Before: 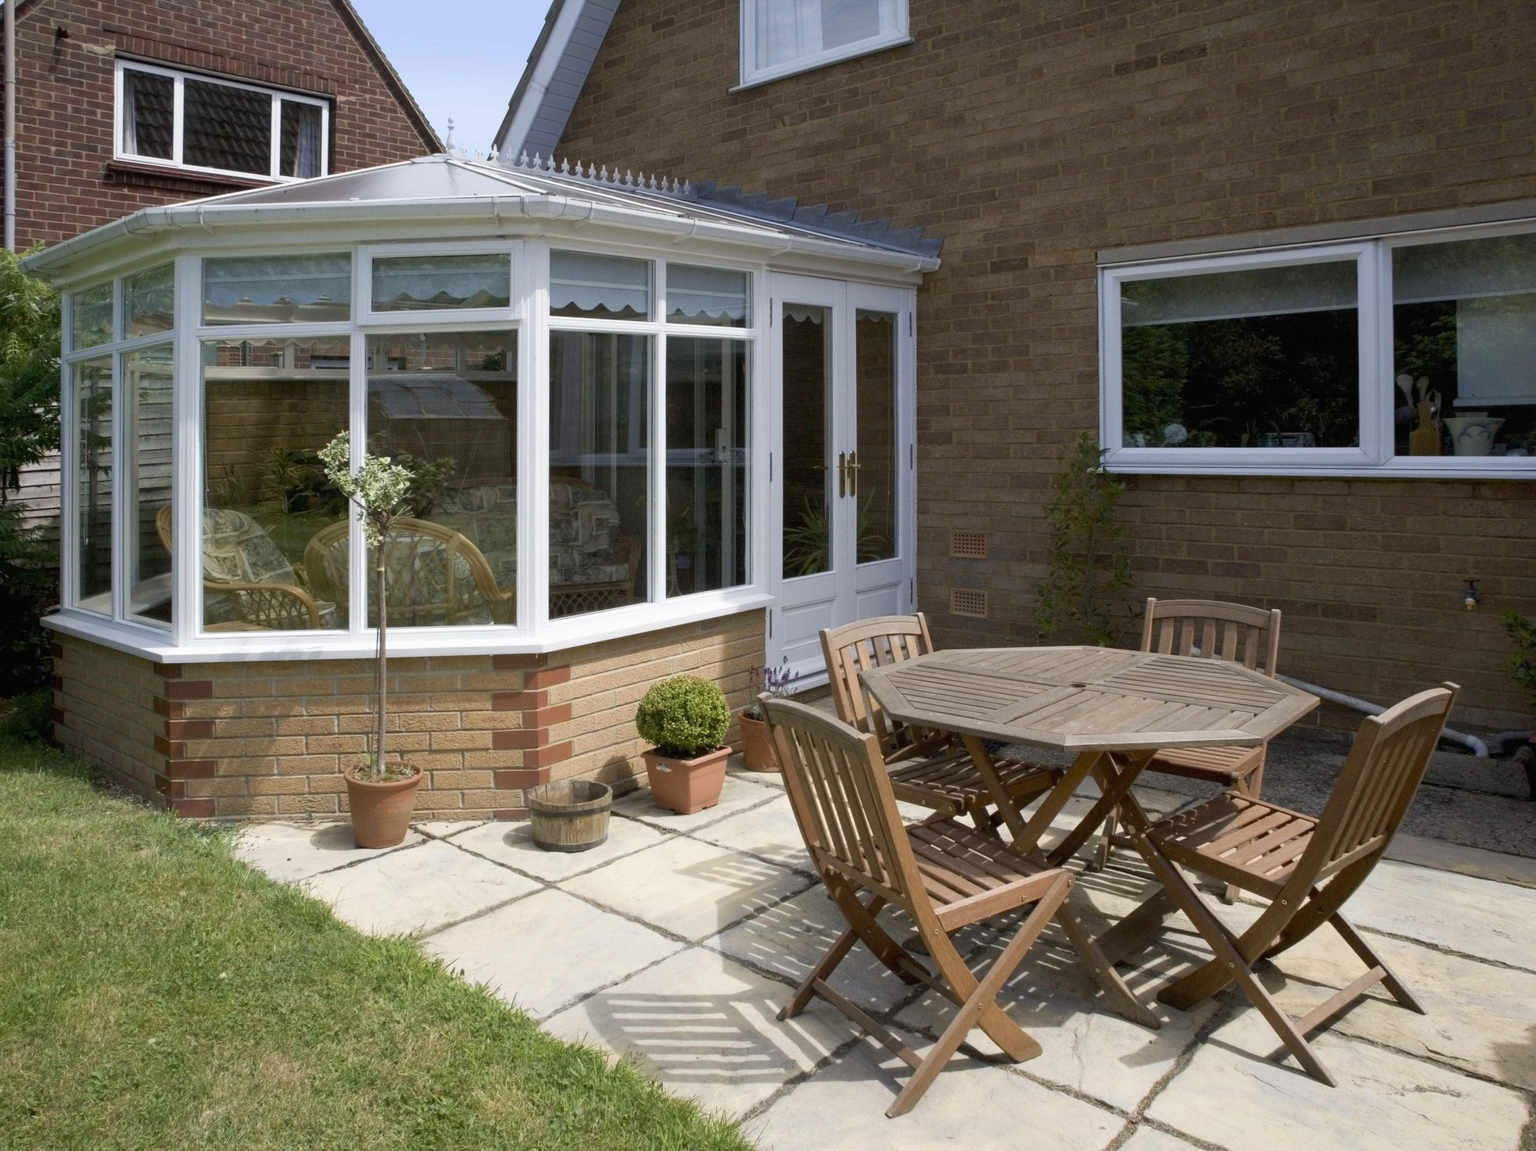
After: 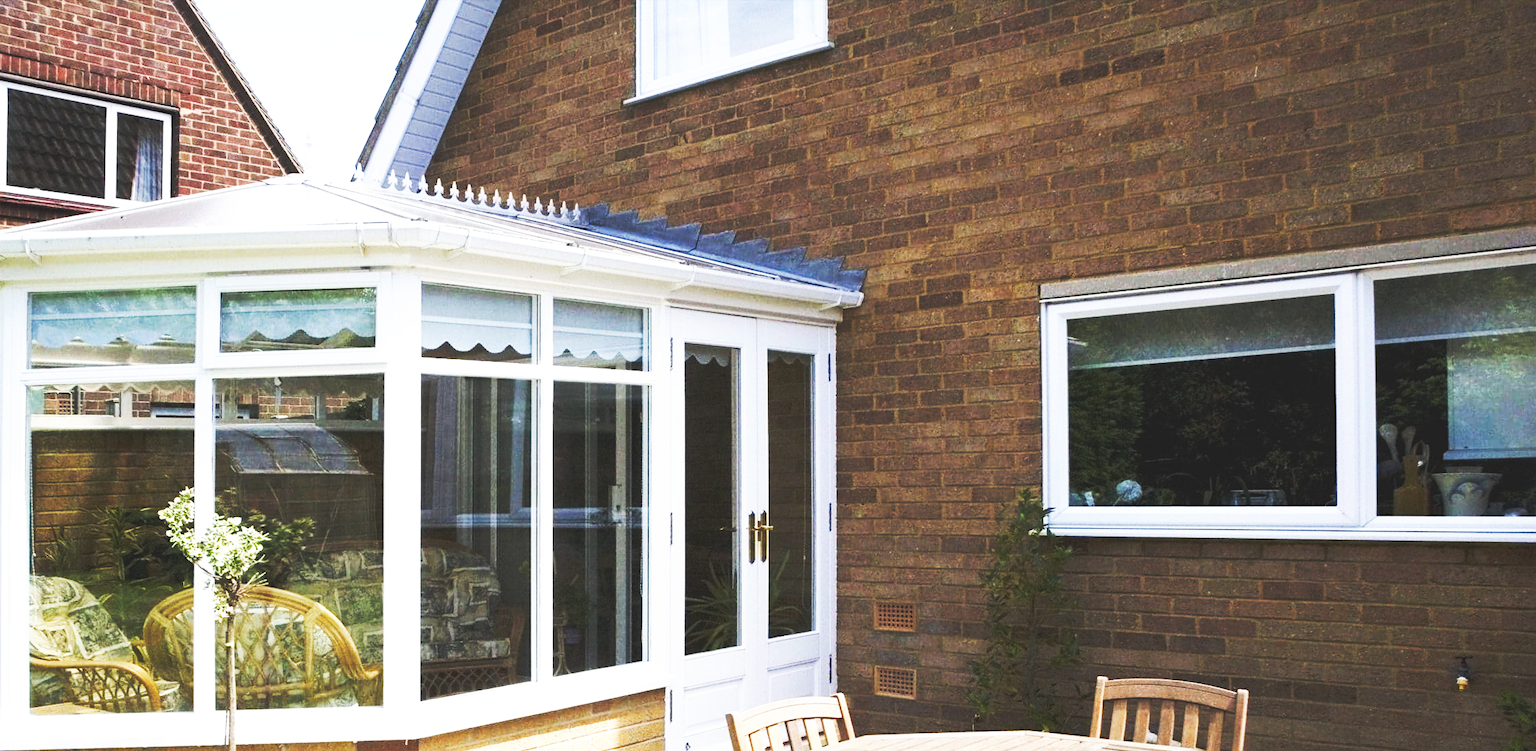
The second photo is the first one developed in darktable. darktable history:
base curve: curves: ch0 [(0, 0.015) (0.085, 0.116) (0.134, 0.298) (0.19, 0.545) (0.296, 0.764) (0.599, 0.982) (1, 1)], preserve colors none
sharpen: amount 0.204
exposure: black level correction 0.001, exposure 0.5 EV, compensate highlight preservation false
crop and rotate: left 11.578%, bottom 42.265%
